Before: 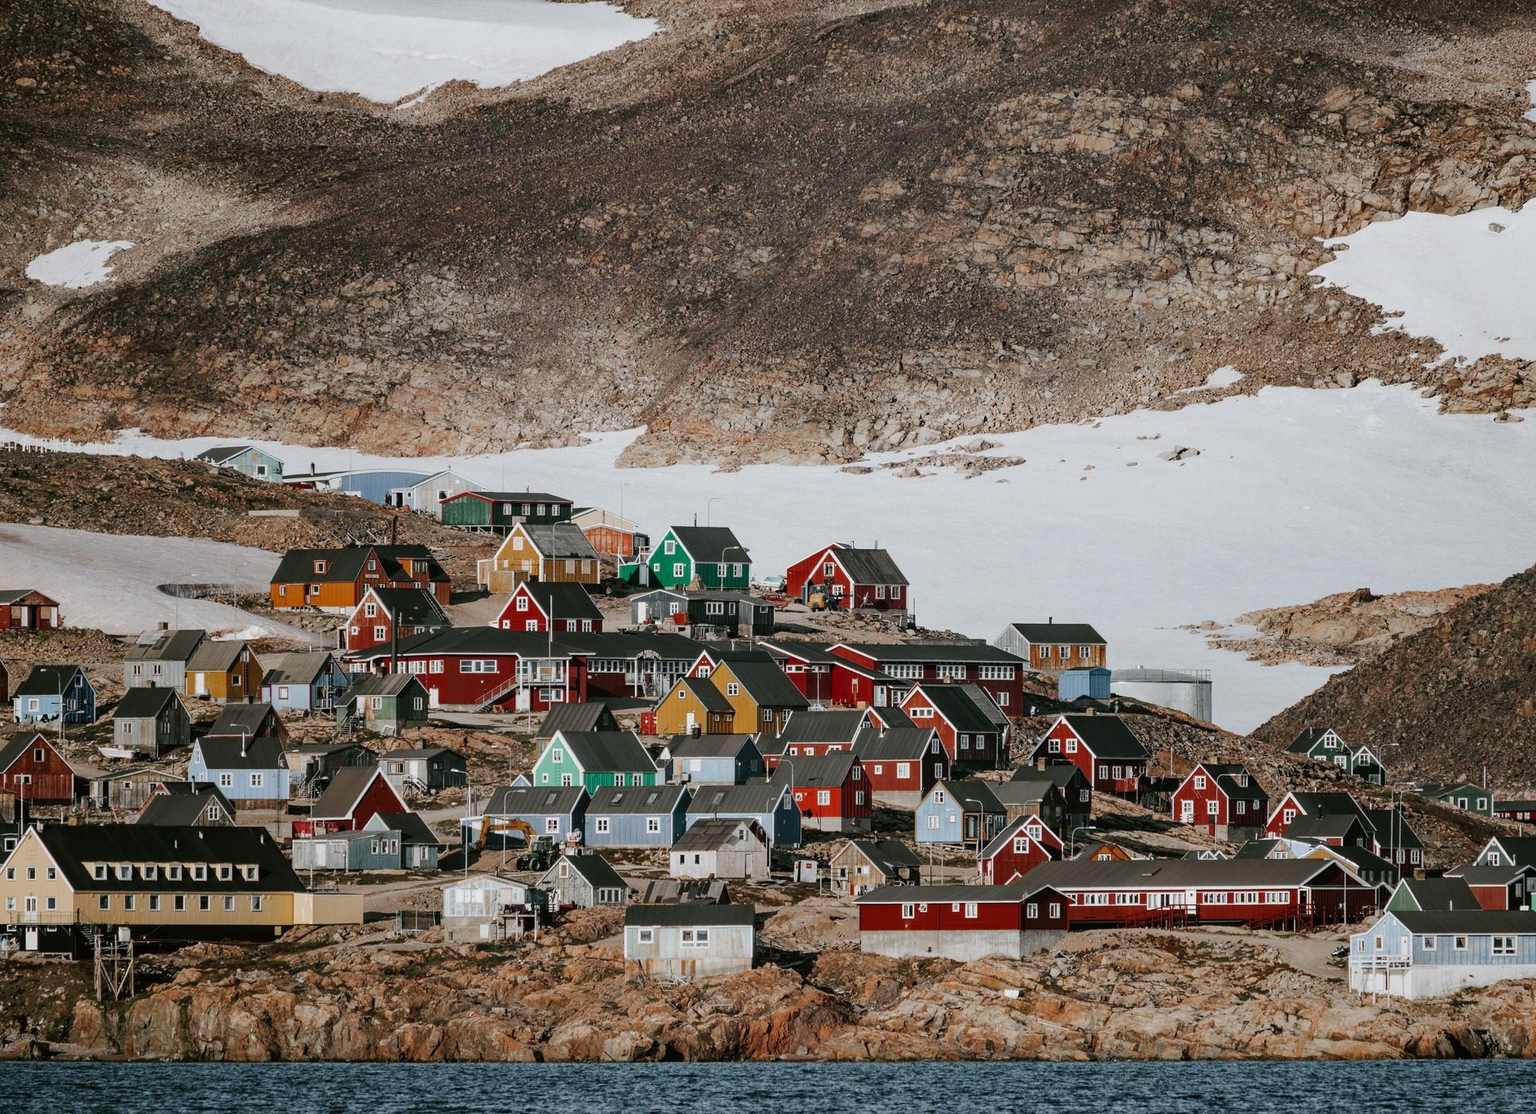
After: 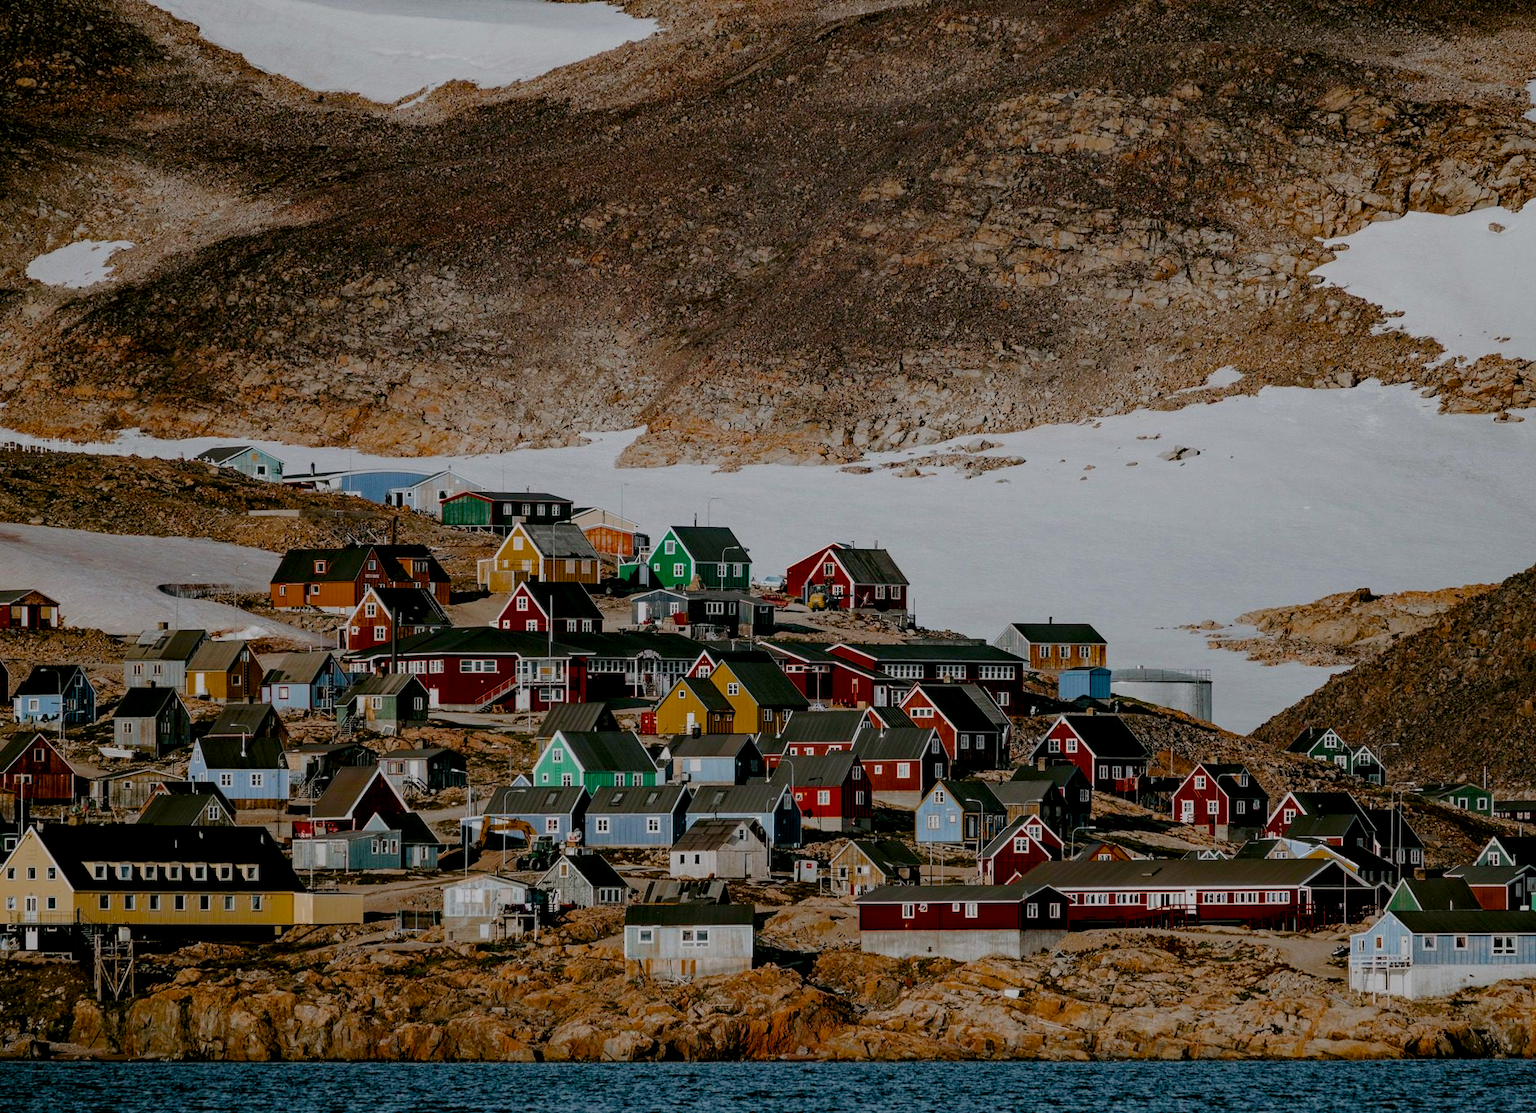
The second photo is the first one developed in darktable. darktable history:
haze removal: compatibility mode true, adaptive false
exposure: black level correction 0, exposure -0.695 EV, compensate highlight preservation false
color balance rgb: global offset › luminance -0.838%, linear chroma grading › global chroma 14.576%, perceptual saturation grading › global saturation 25.567%, perceptual saturation grading › highlights -28.303%, perceptual saturation grading › shadows 33.824%
